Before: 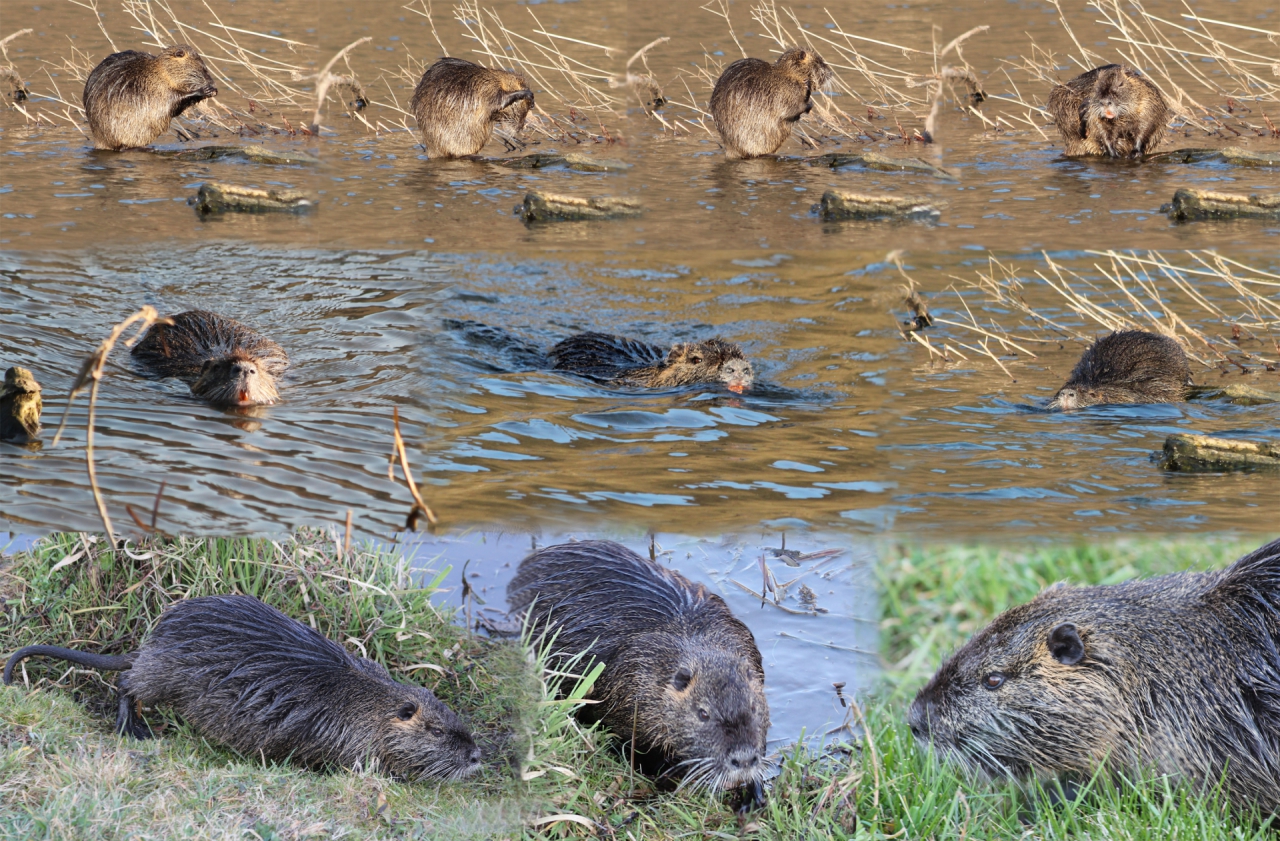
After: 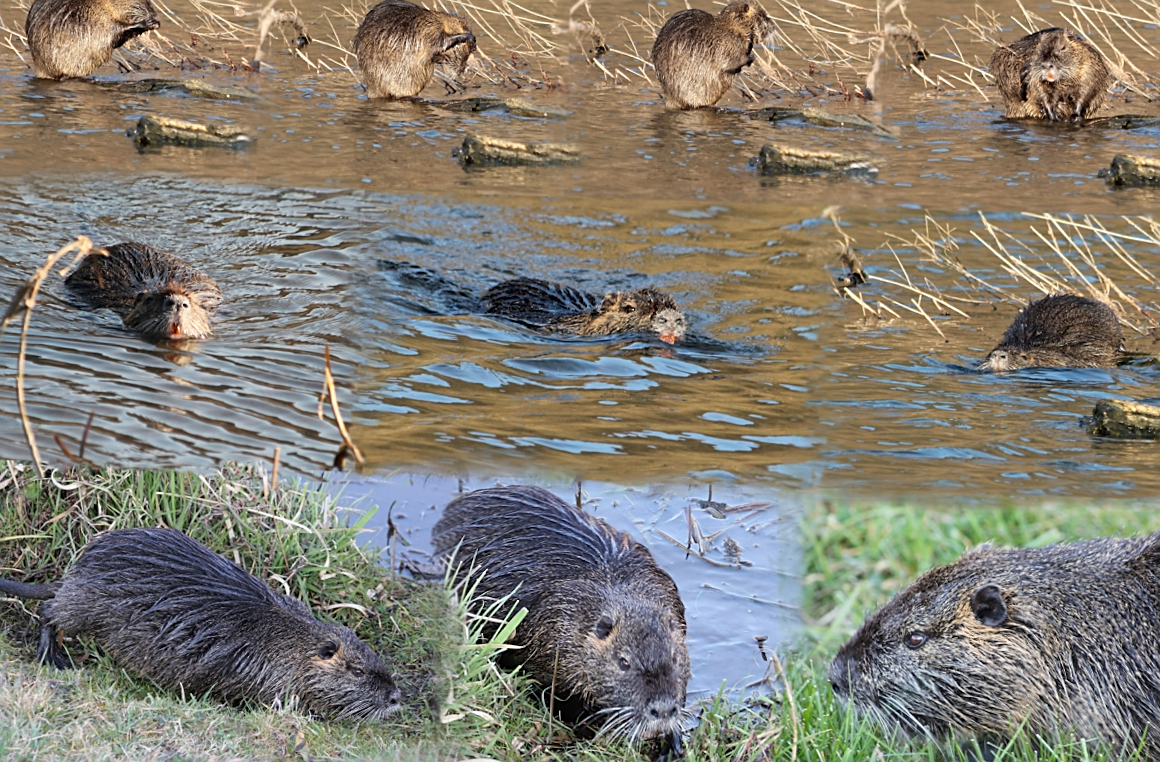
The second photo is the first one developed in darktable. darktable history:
crop and rotate: angle -1.96°, left 3.097%, top 4.154%, right 1.586%, bottom 0.529%
sharpen: on, module defaults
white balance: emerald 1
